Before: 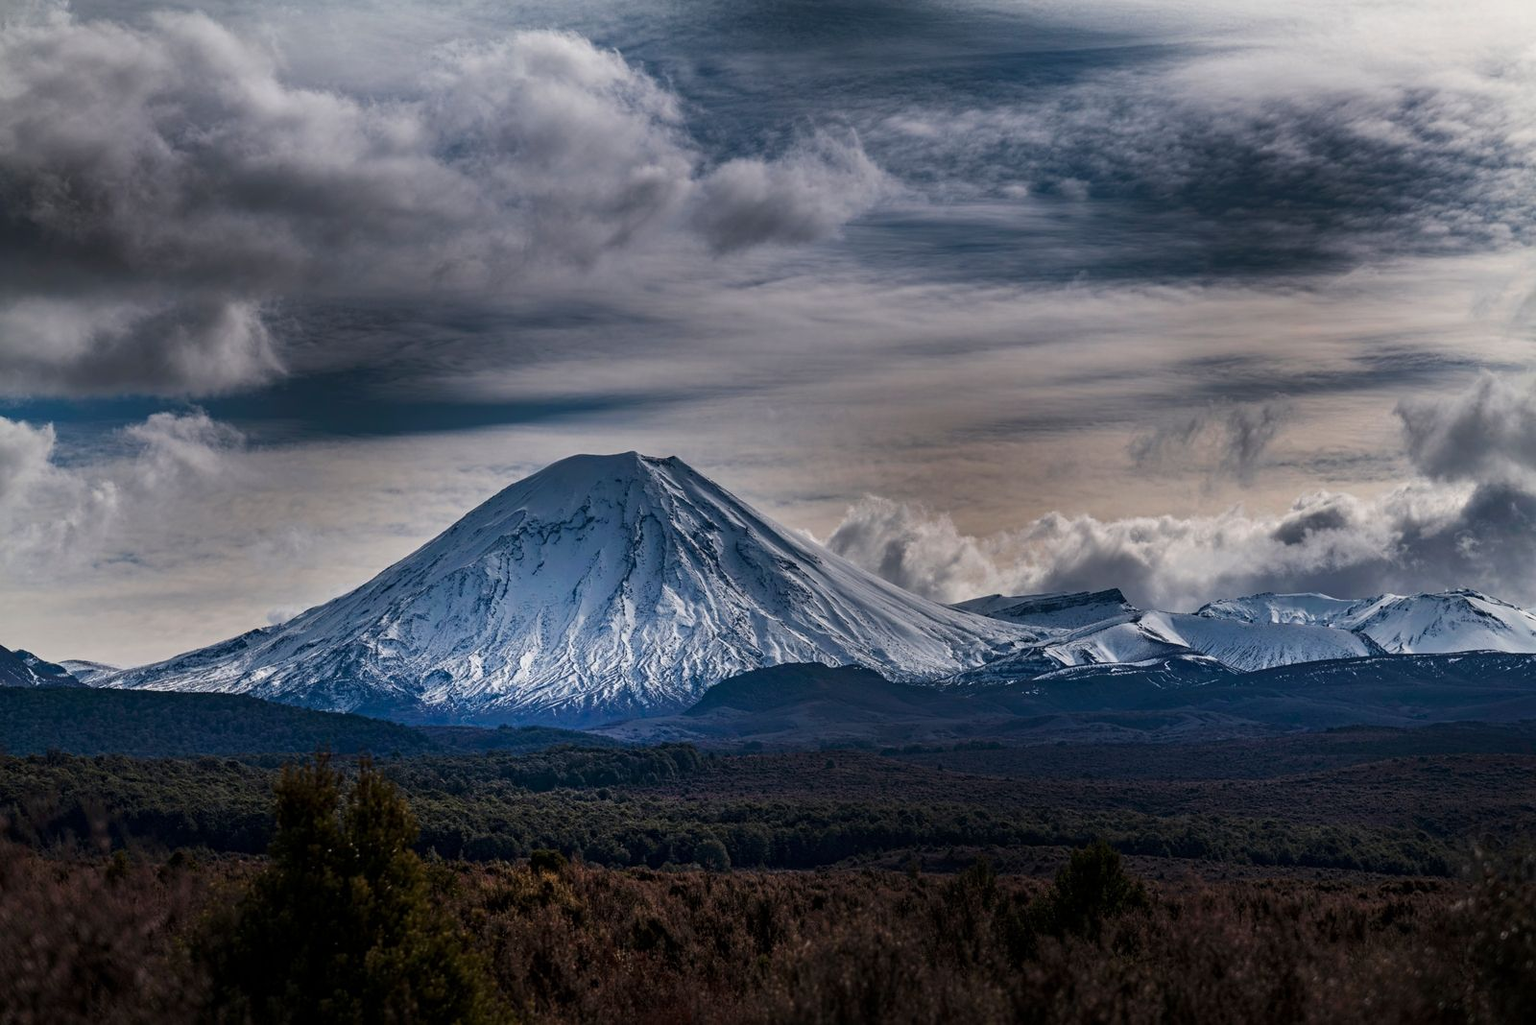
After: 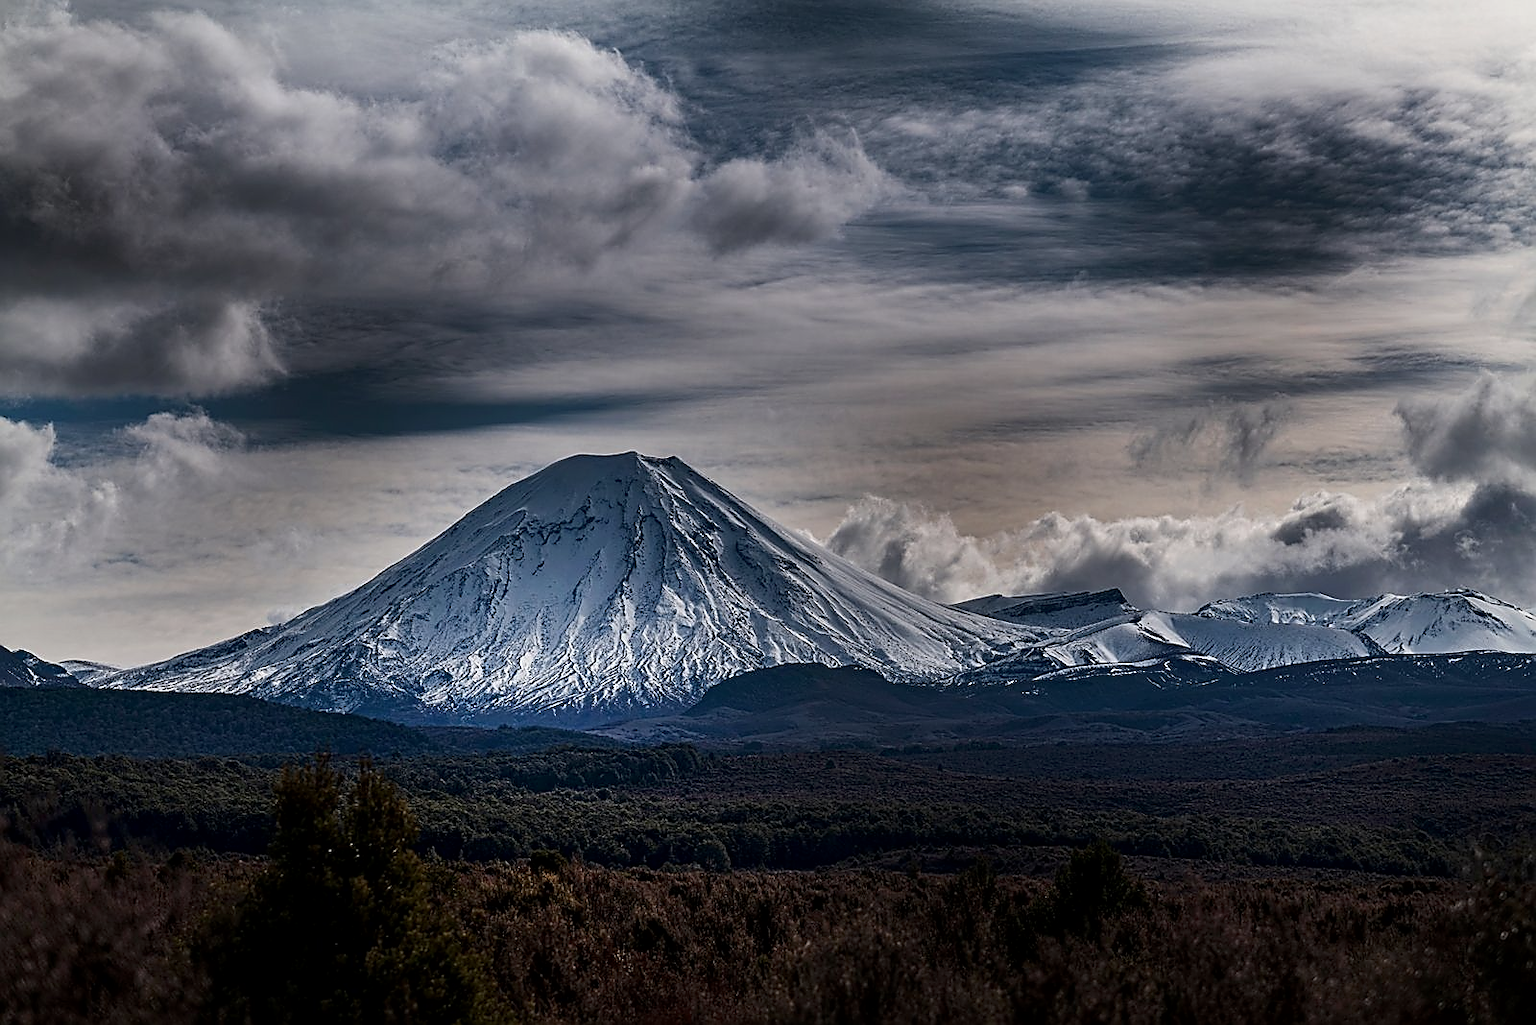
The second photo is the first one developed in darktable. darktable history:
sharpen: radius 1.4, amount 1.25, threshold 0.7
contrast brightness saturation: contrast 0.11, saturation -0.17
exposure: black level correction 0.002, exposure -0.1 EV, compensate highlight preservation false
